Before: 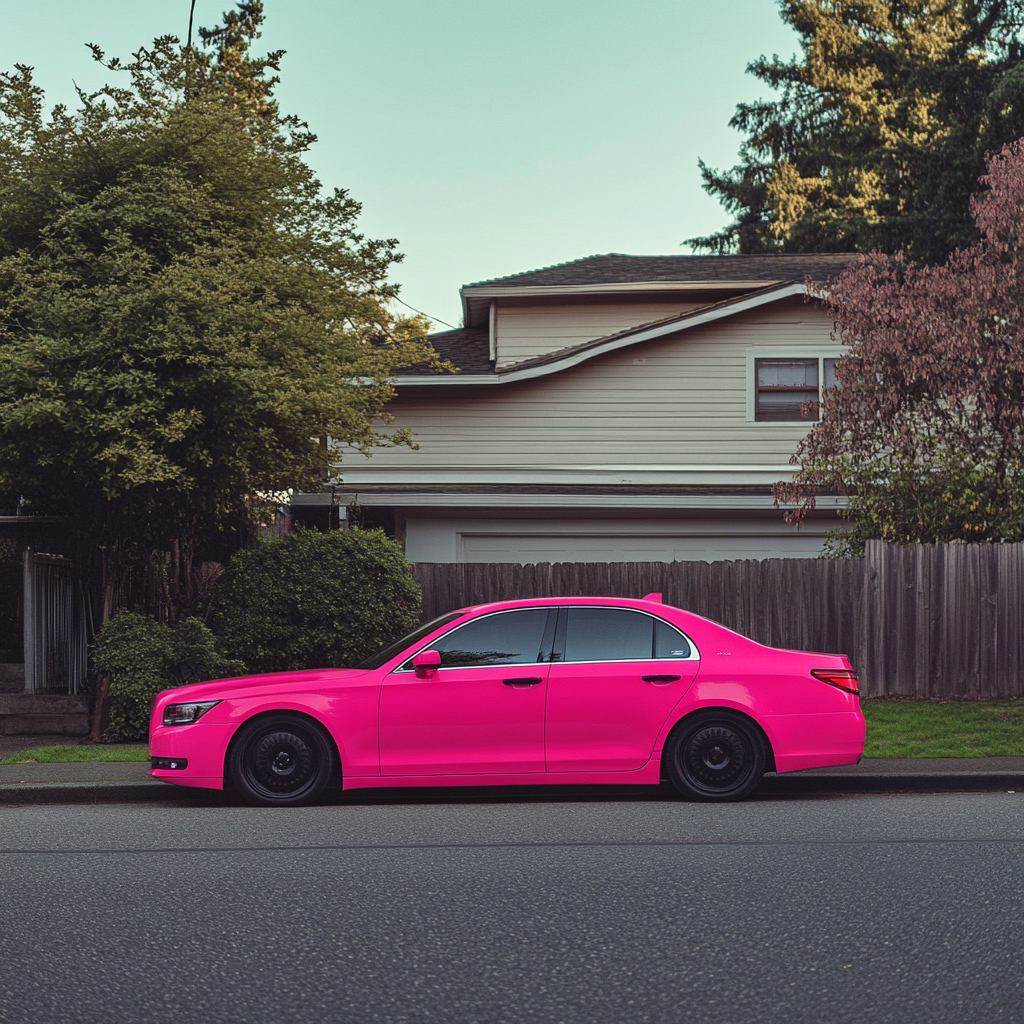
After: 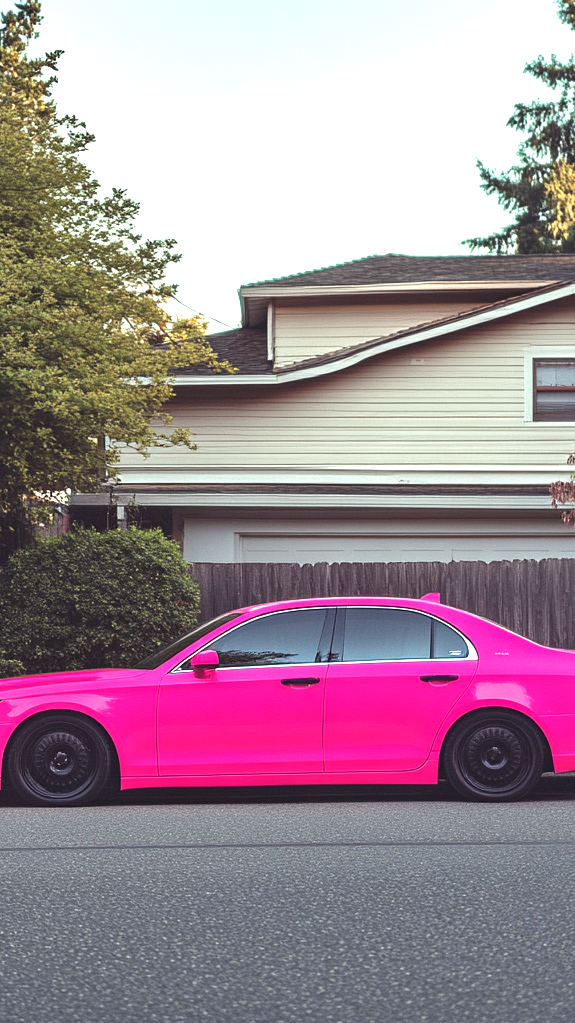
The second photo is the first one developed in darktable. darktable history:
exposure: exposure 1.145 EV, compensate highlight preservation false
crop: left 21.737%, right 22.101%, bottom 0.001%
